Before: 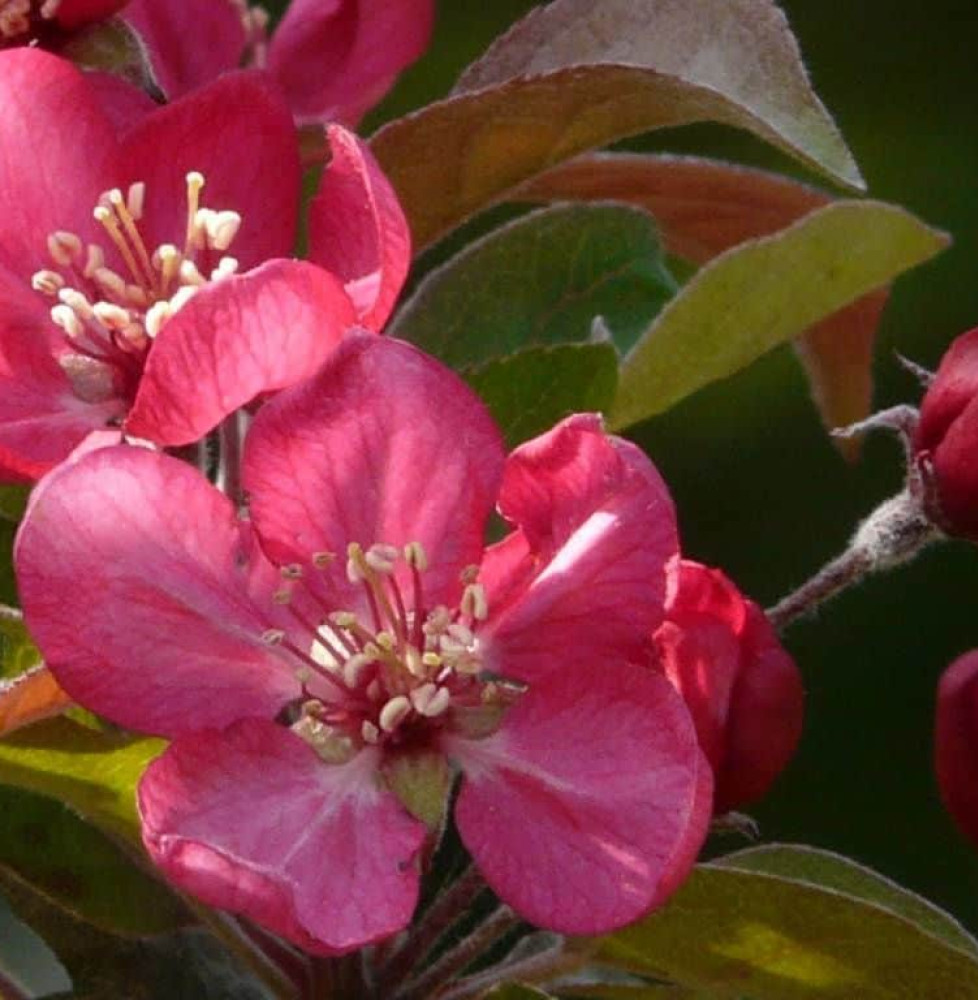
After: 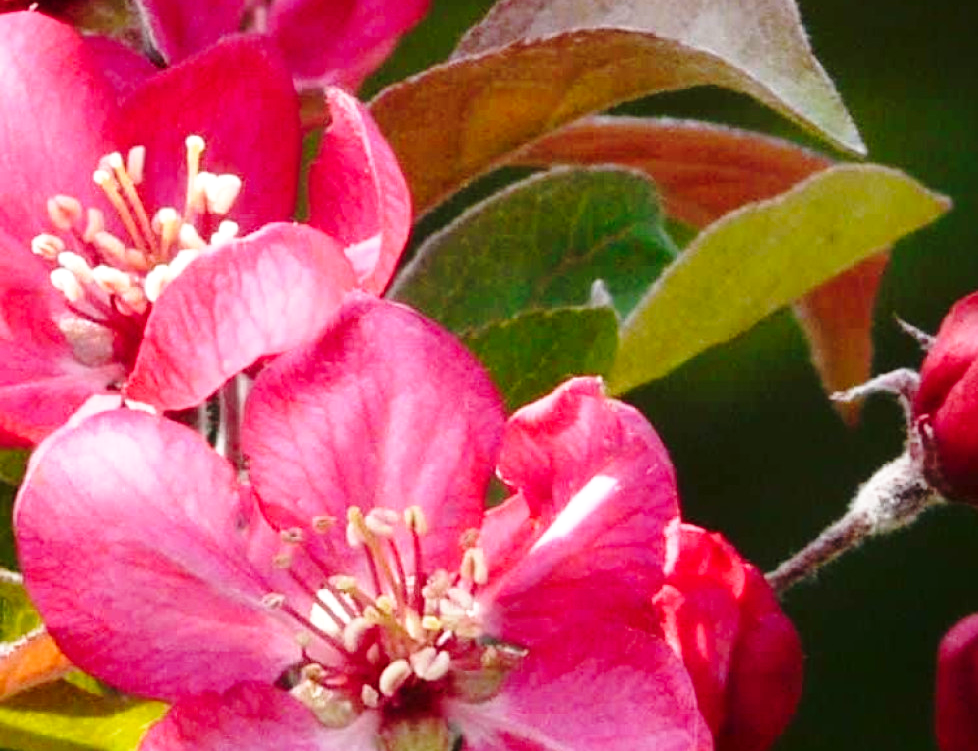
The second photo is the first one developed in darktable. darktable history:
crop: top 3.688%, bottom 21.157%
exposure: exposure 0.355 EV, compensate highlight preservation false
base curve: curves: ch0 [(0, 0) (0.028, 0.03) (0.121, 0.232) (0.46, 0.748) (0.859, 0.968) (1, 1)], preserve colors none
